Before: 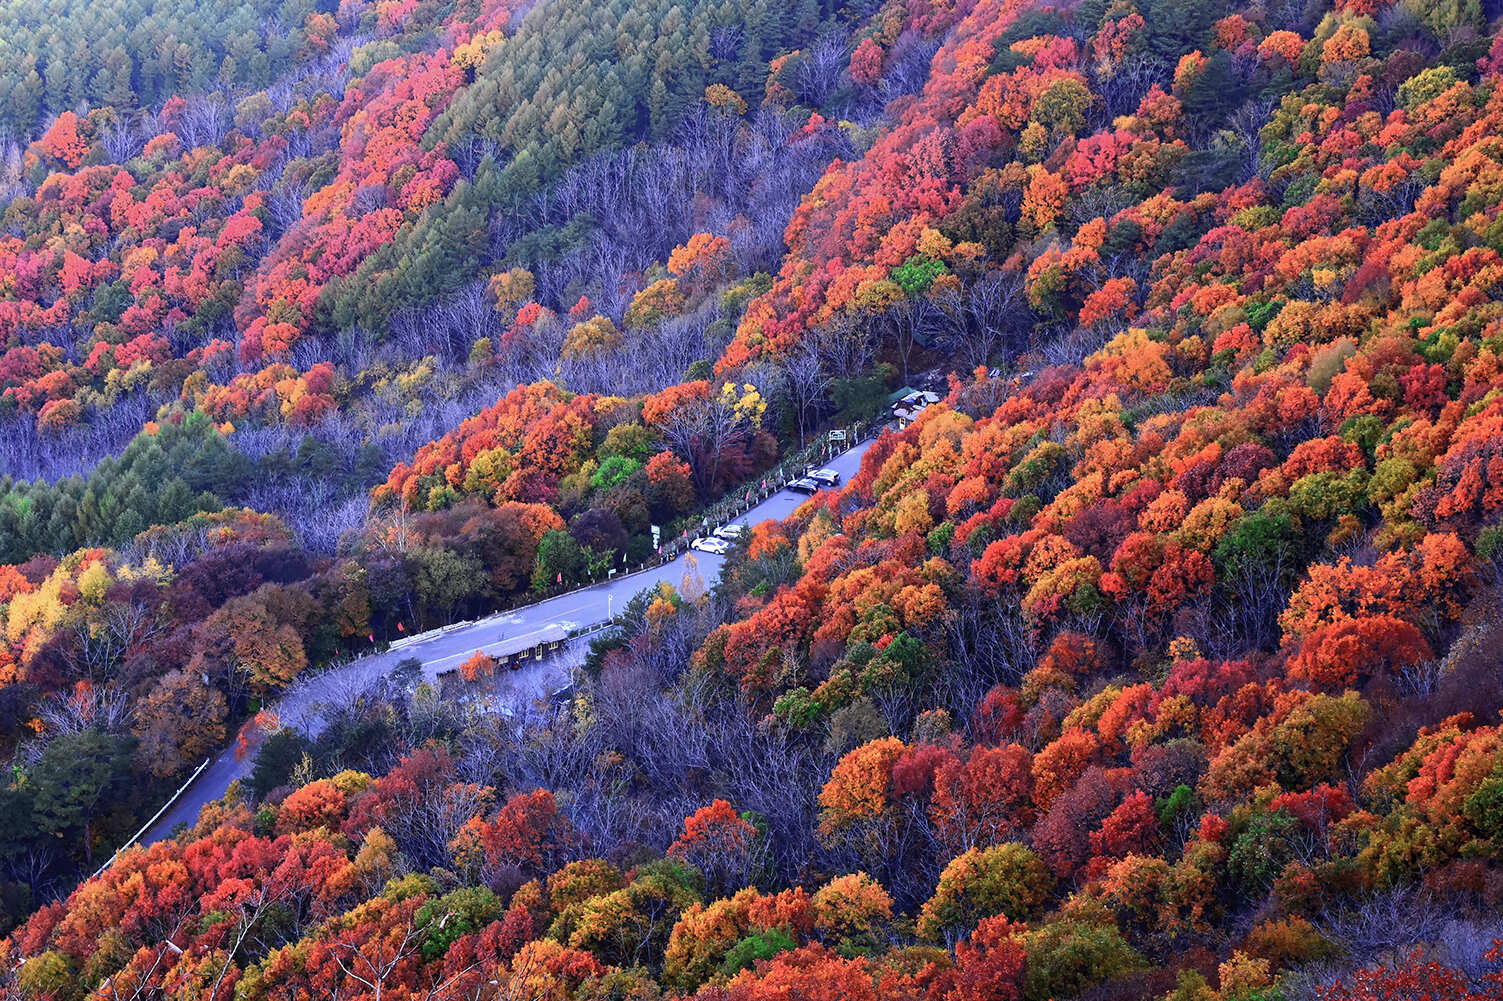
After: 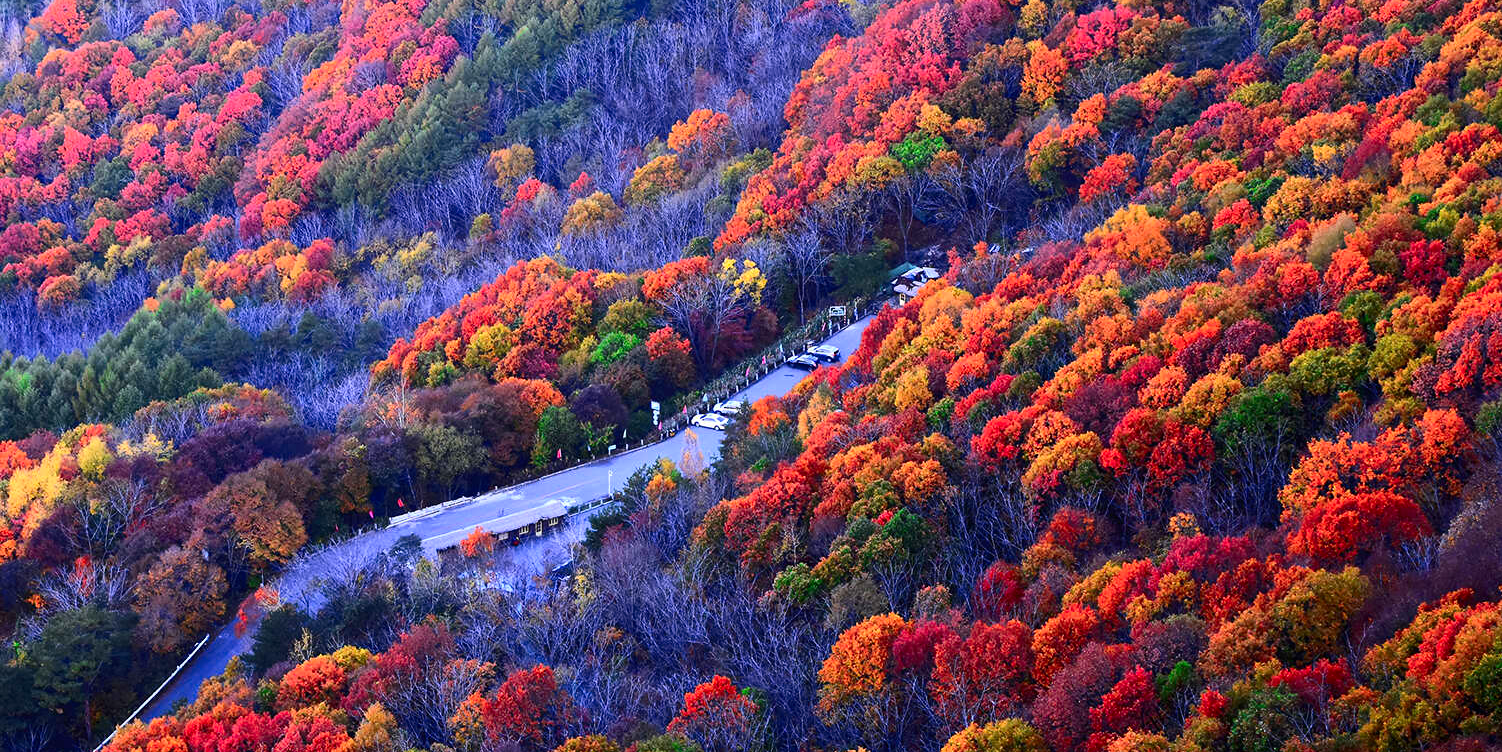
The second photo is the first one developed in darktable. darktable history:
crop and rotate: top 12.51%, bottom 12.299%
contrast brightness saturation: contrast 0.156, saturation 0.321
